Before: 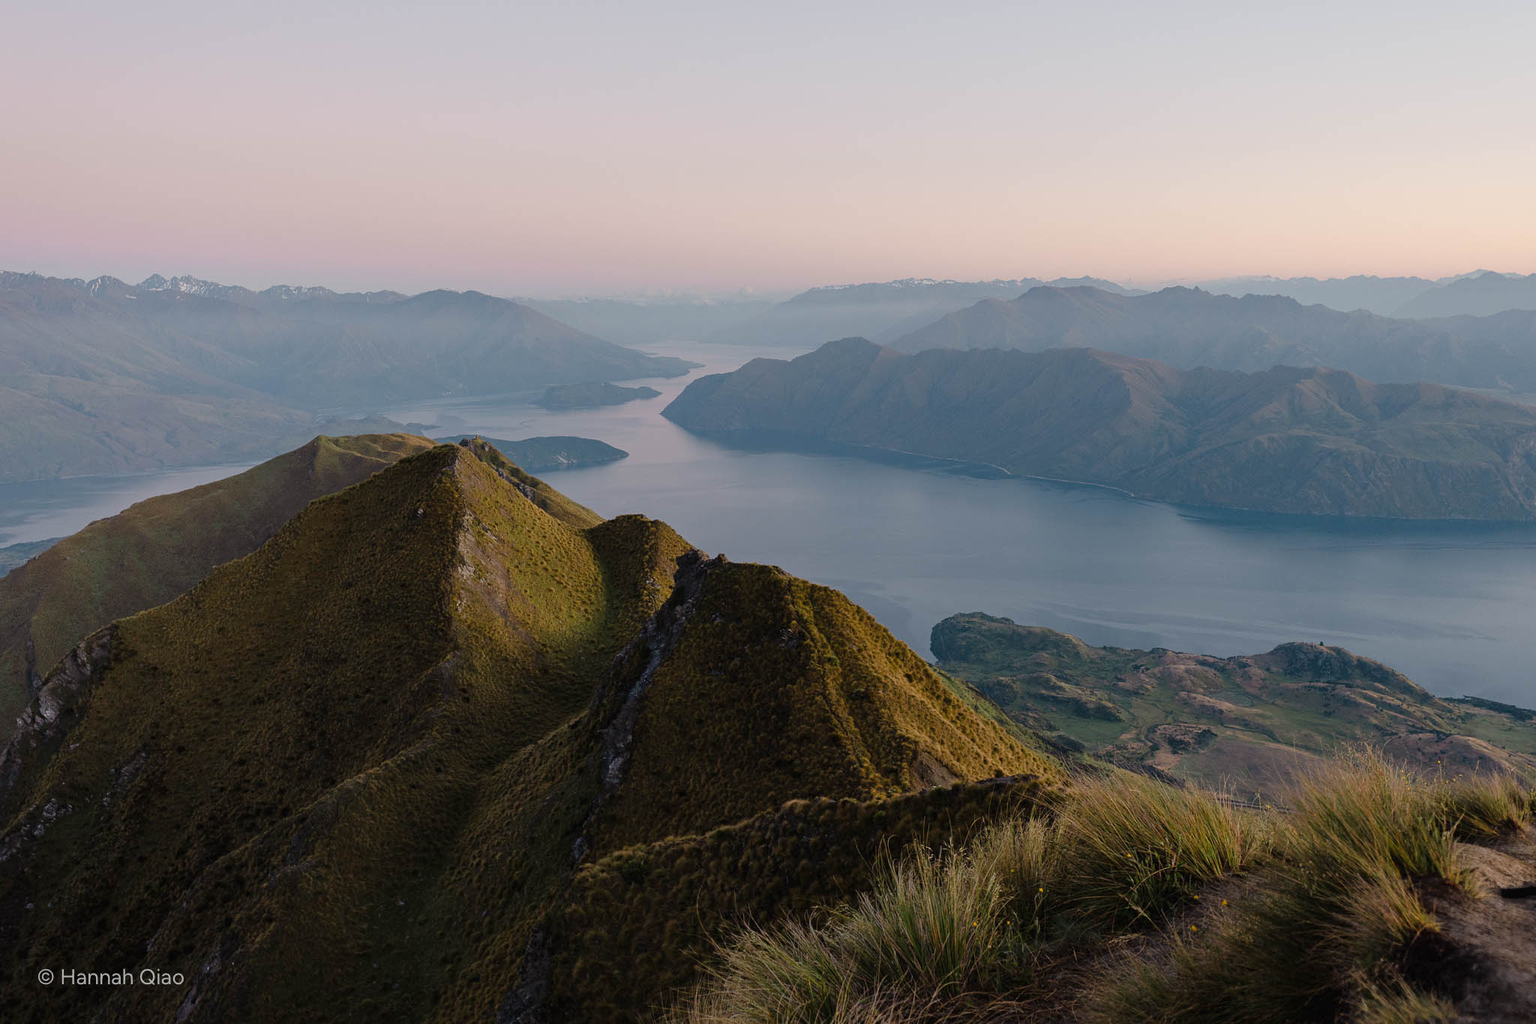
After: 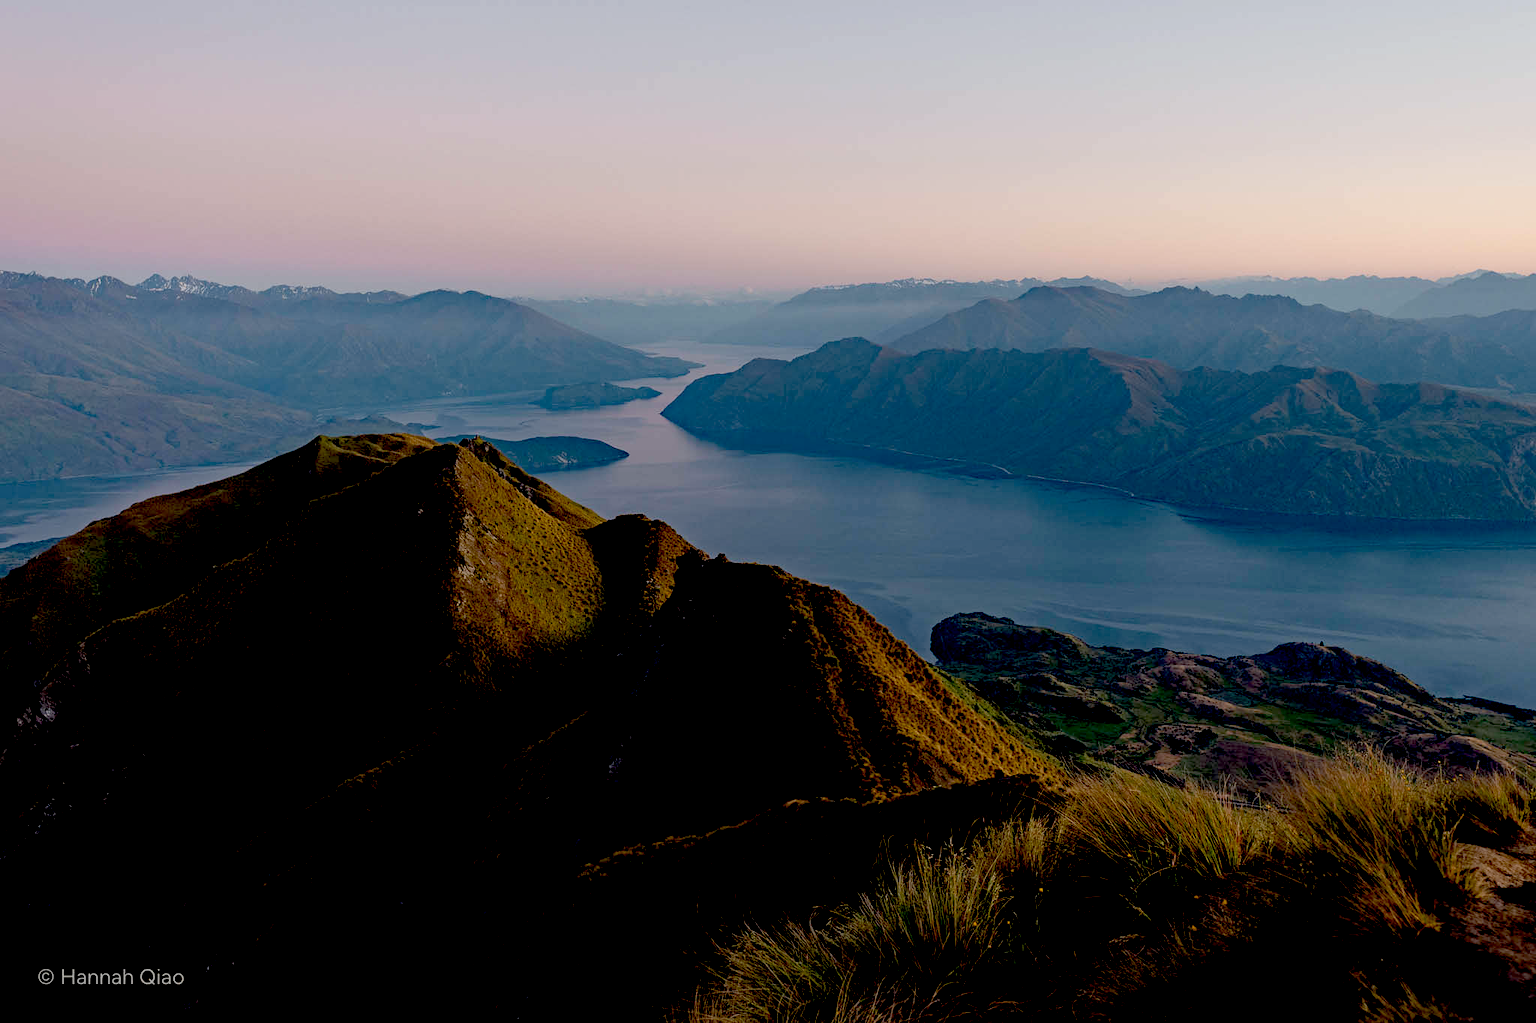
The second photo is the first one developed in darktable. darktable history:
haze removal: strength 0.42, compatibility mode true, adaptive false
exposure: black level correction 0.047, exposure 0.013 EV, compensate highlight preservation false
